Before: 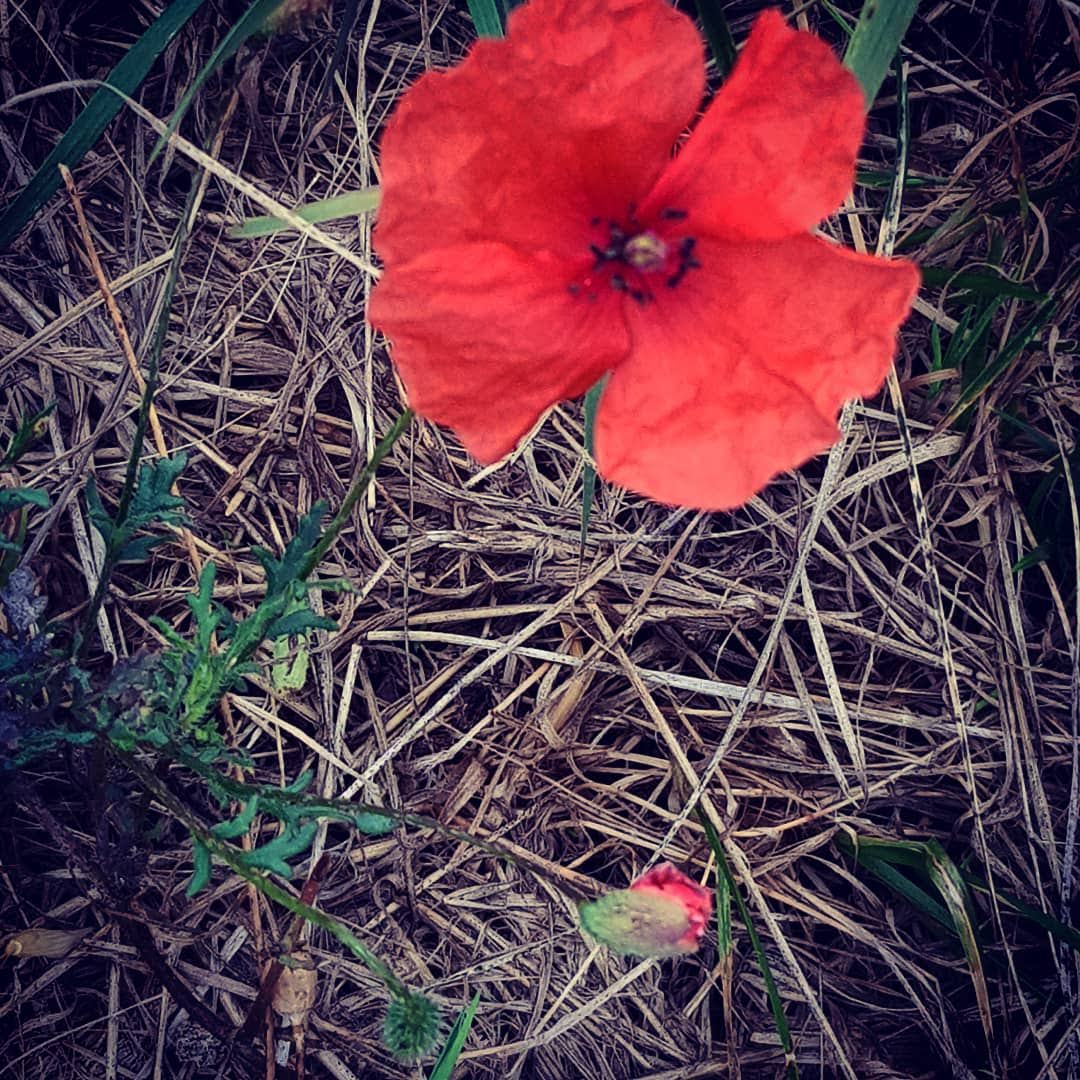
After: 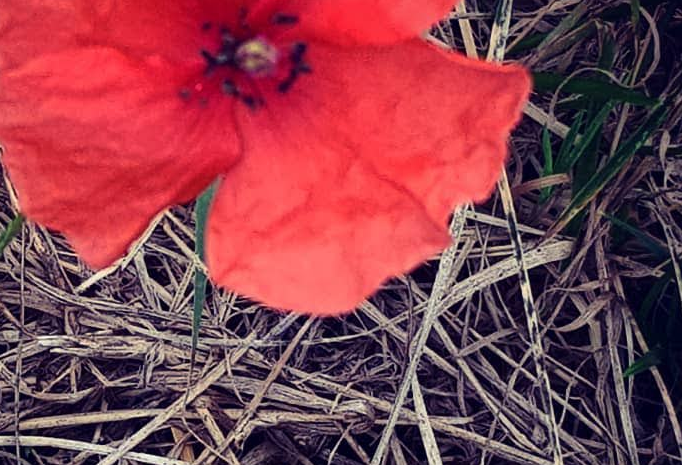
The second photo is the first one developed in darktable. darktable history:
crop: left 36.109%, top 18.071%, right 0.682%, bottom 38.857%
